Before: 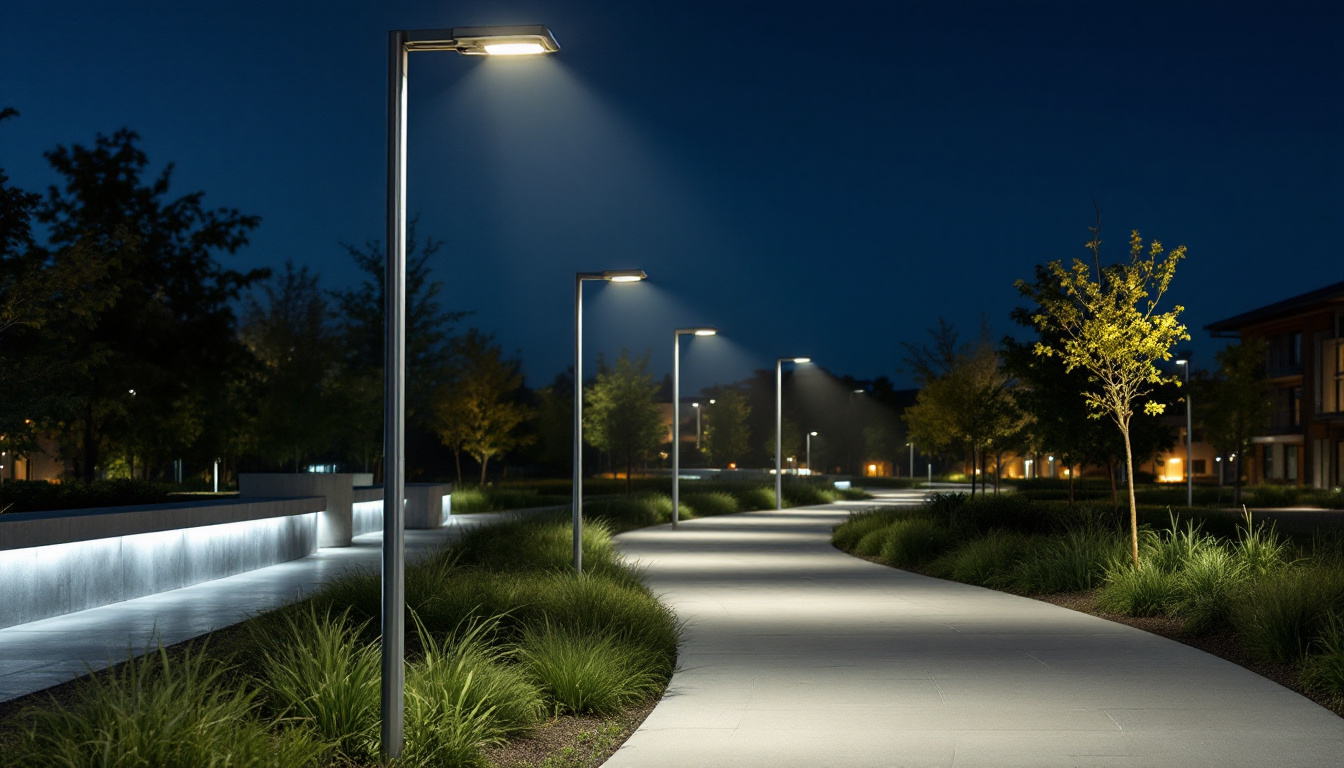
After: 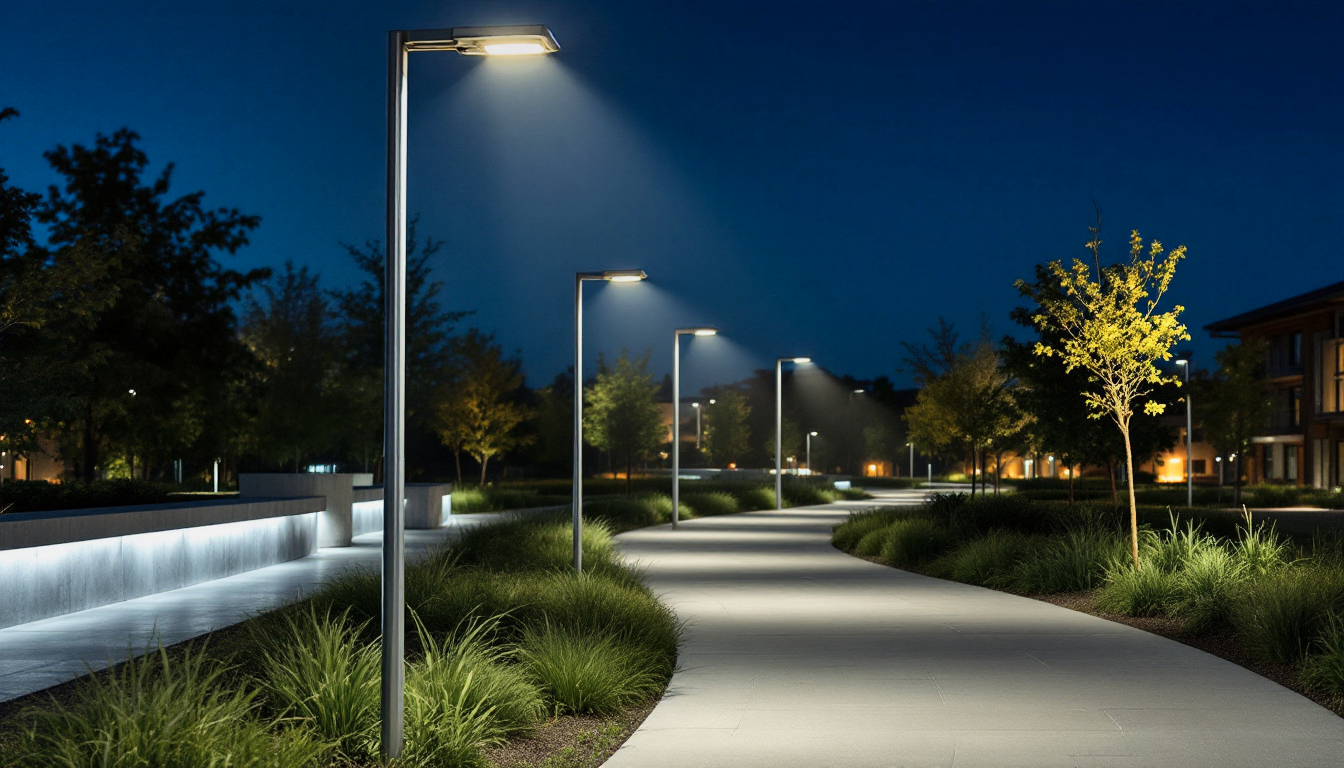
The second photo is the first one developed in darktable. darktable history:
shadows and highlights: shadows 52.42, soften with gaussian
graduated density: rotation -0.352°, offset 57.64
